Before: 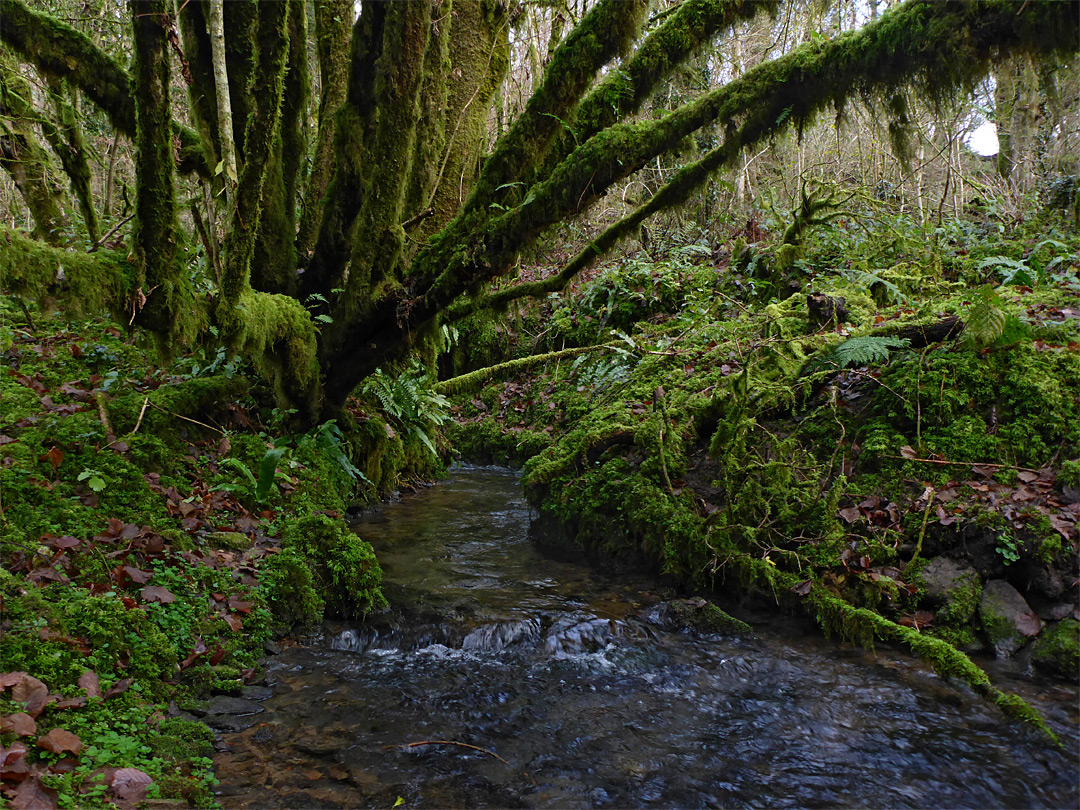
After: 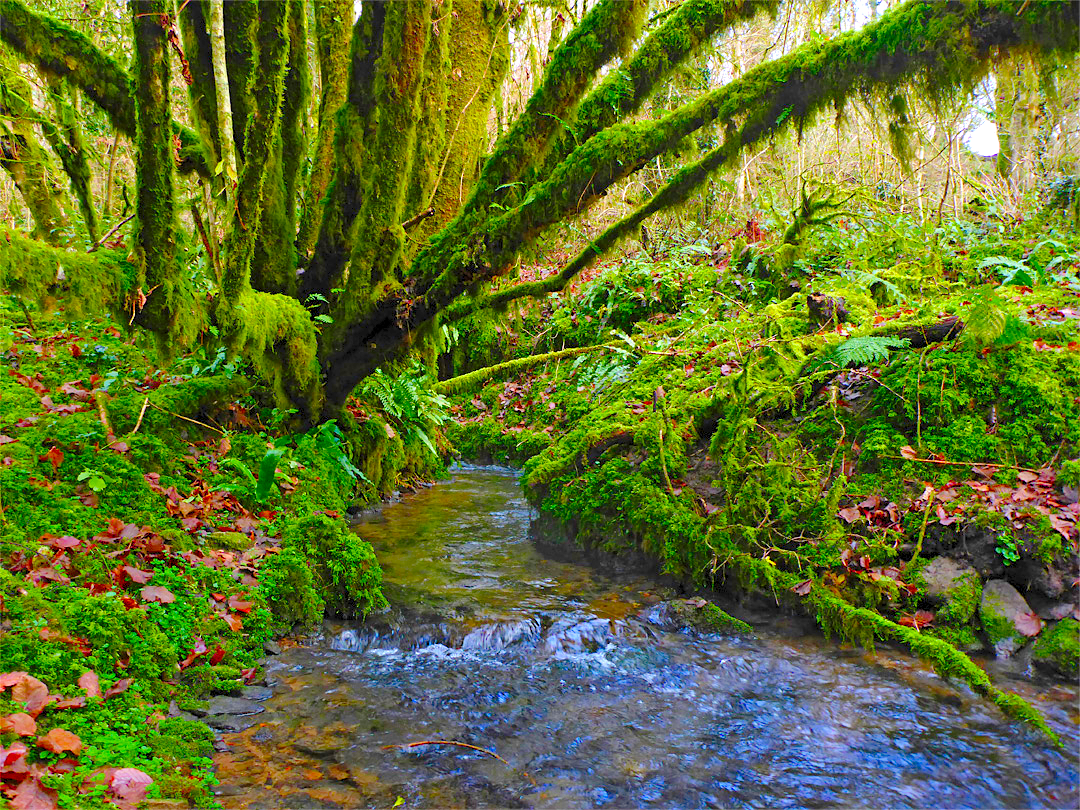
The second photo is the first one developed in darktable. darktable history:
color balance rgb: perceptual saturation grading › global saturation 36.492%, perceptual saturation grading › shadows 34.88%
levels: levels [0.008, 0.318, 0.836]
